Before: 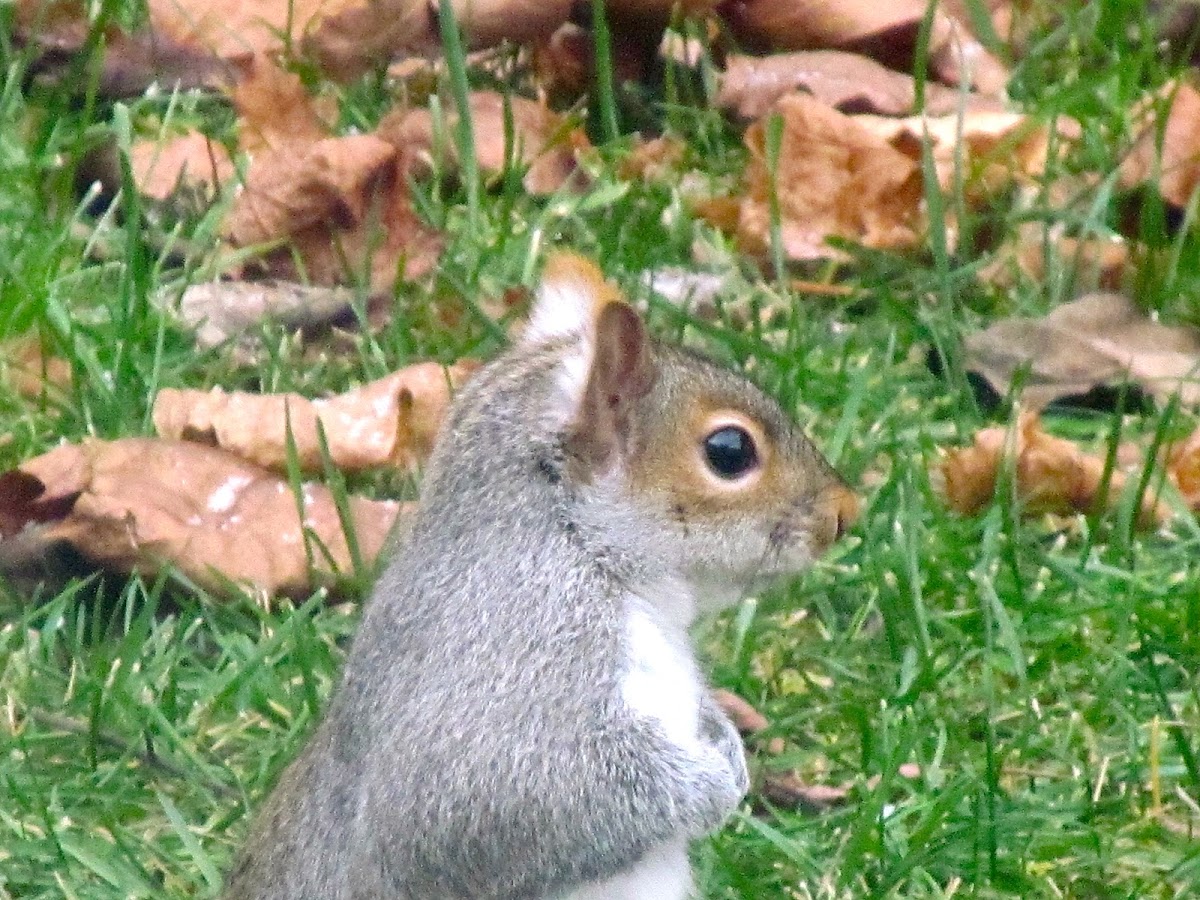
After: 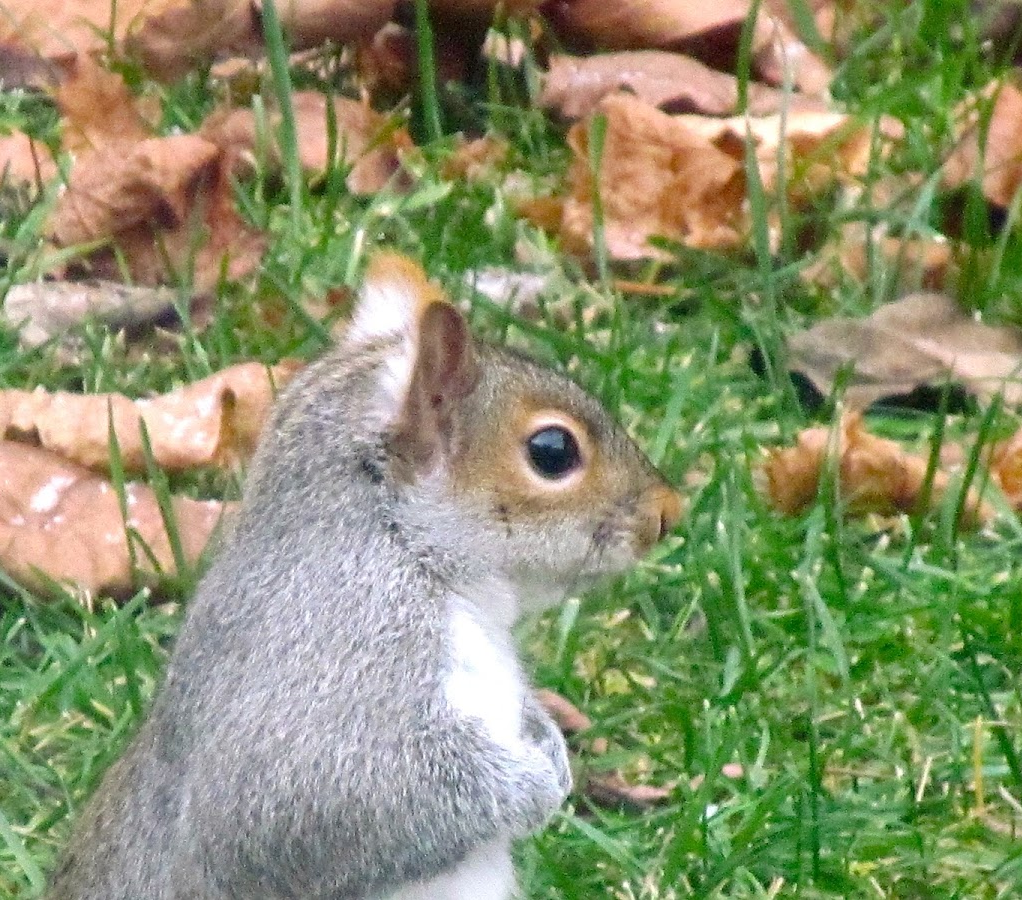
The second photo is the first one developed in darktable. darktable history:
crop and rotate: left 14.769%
